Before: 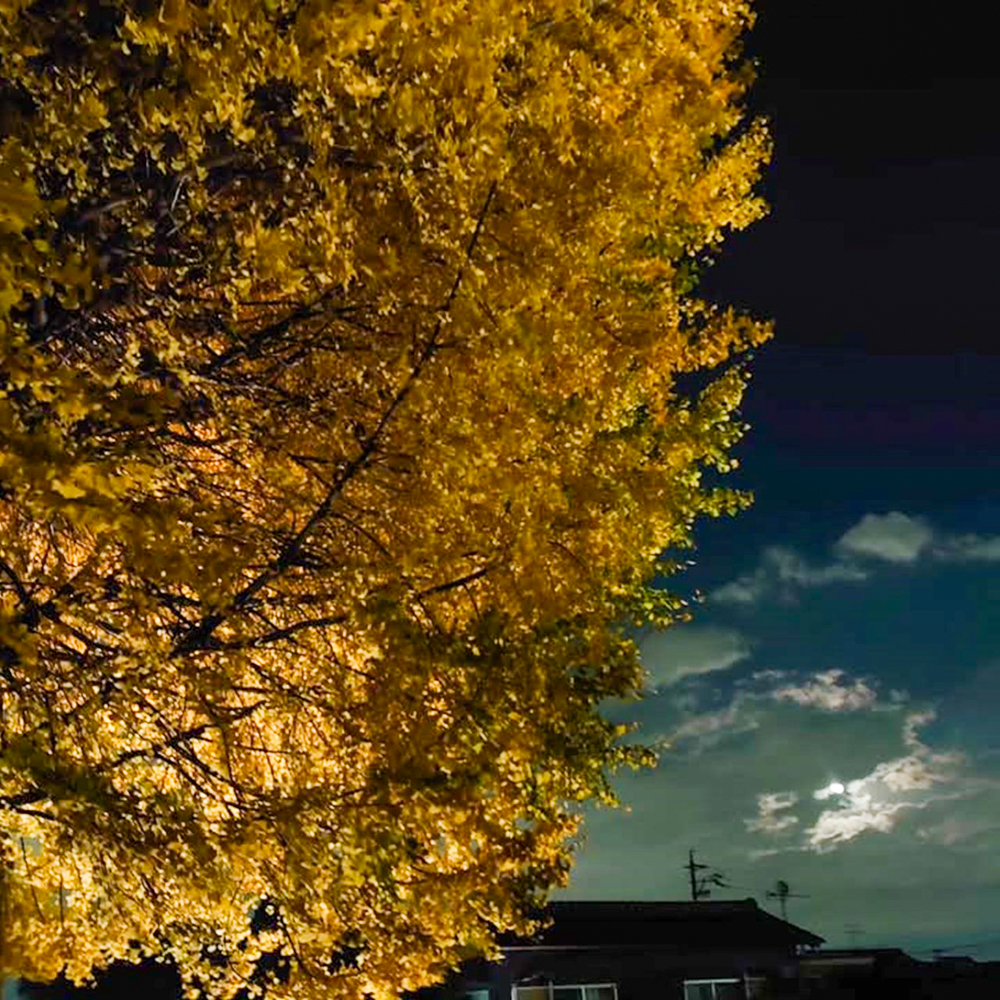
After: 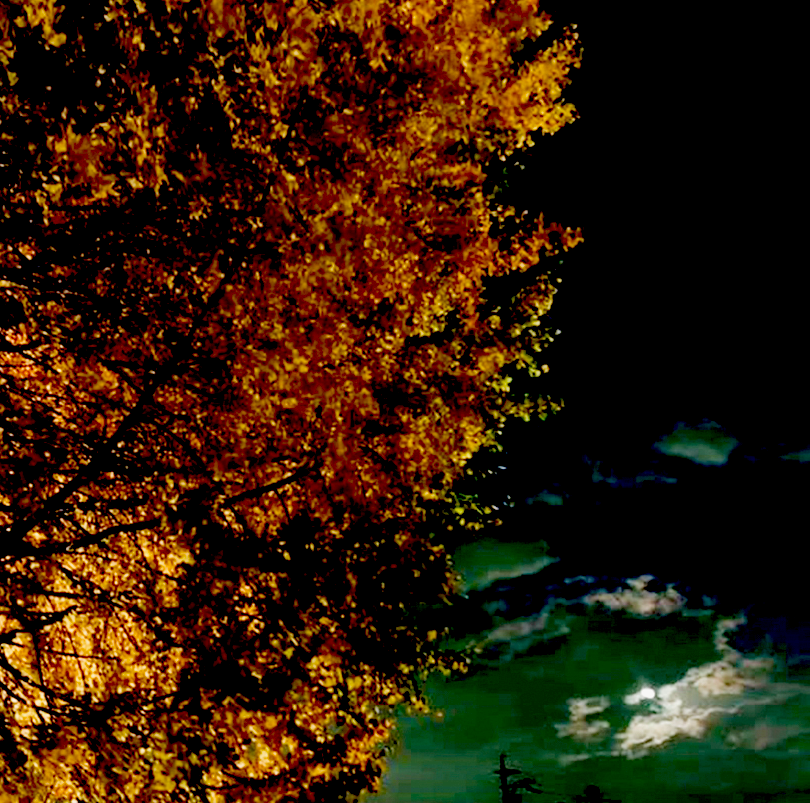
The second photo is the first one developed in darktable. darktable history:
exposure: black level correction 0.1, exposure -0.095 EV, compensate exposure bias true, compensate highlight preservation false
crop: left 18.926%, top 9.561%, right 0%, bottom 9.729%
velvia: on, module defaults
